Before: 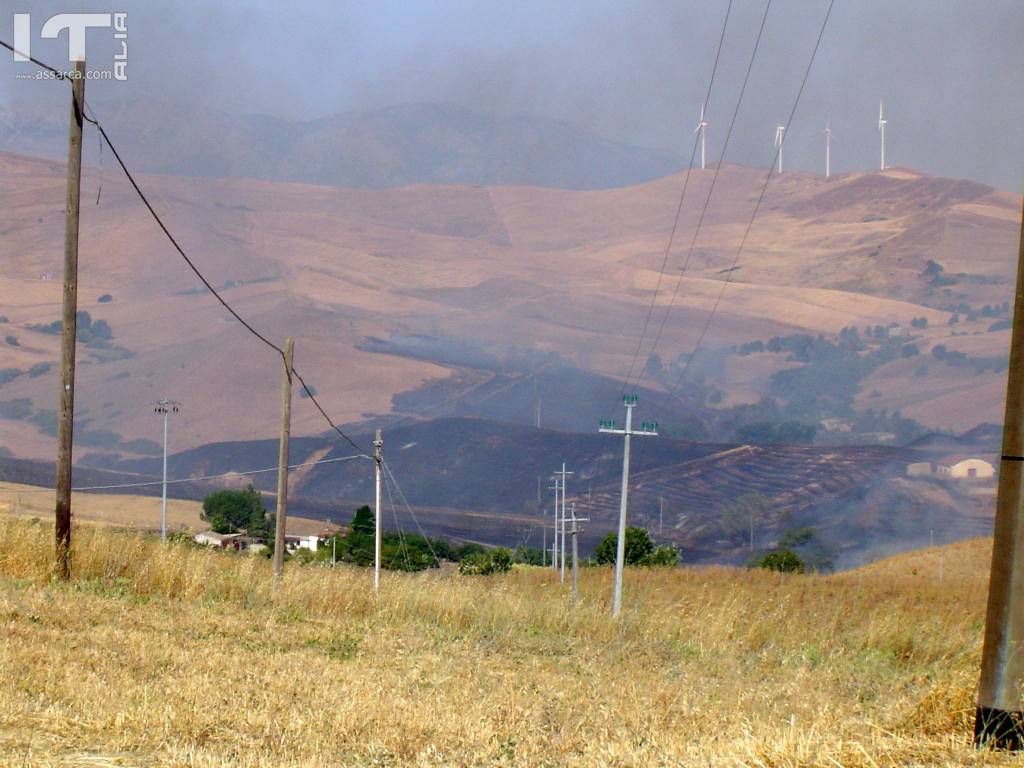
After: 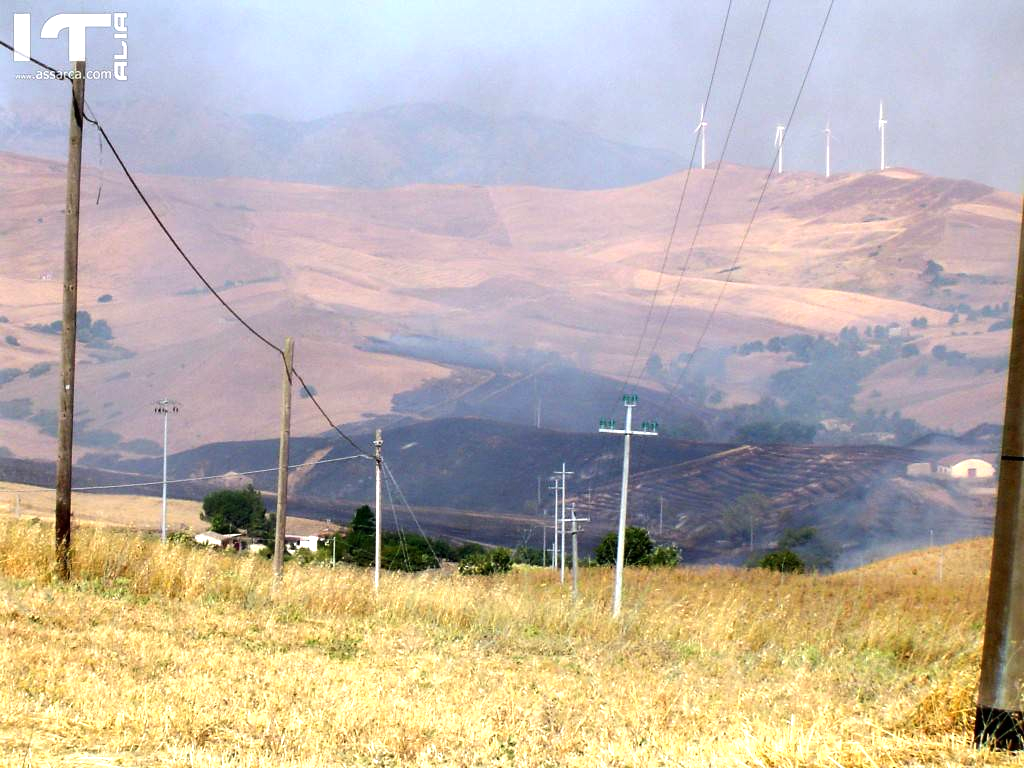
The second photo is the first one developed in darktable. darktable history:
tone equalizer: -8 EV -1.11 EV, -7 EV -1.05 EV, -6 EV -0.868 EV, -5 EV -0.572 EV, -3 EV 0.603 EV, -2 EV 0.85 EV, -1 EV 0.989 EV, +0 EV 1.07 EV, edges refinement/feathering 500, mask exposure compensation -1.57 EV, preserve details guided filter
